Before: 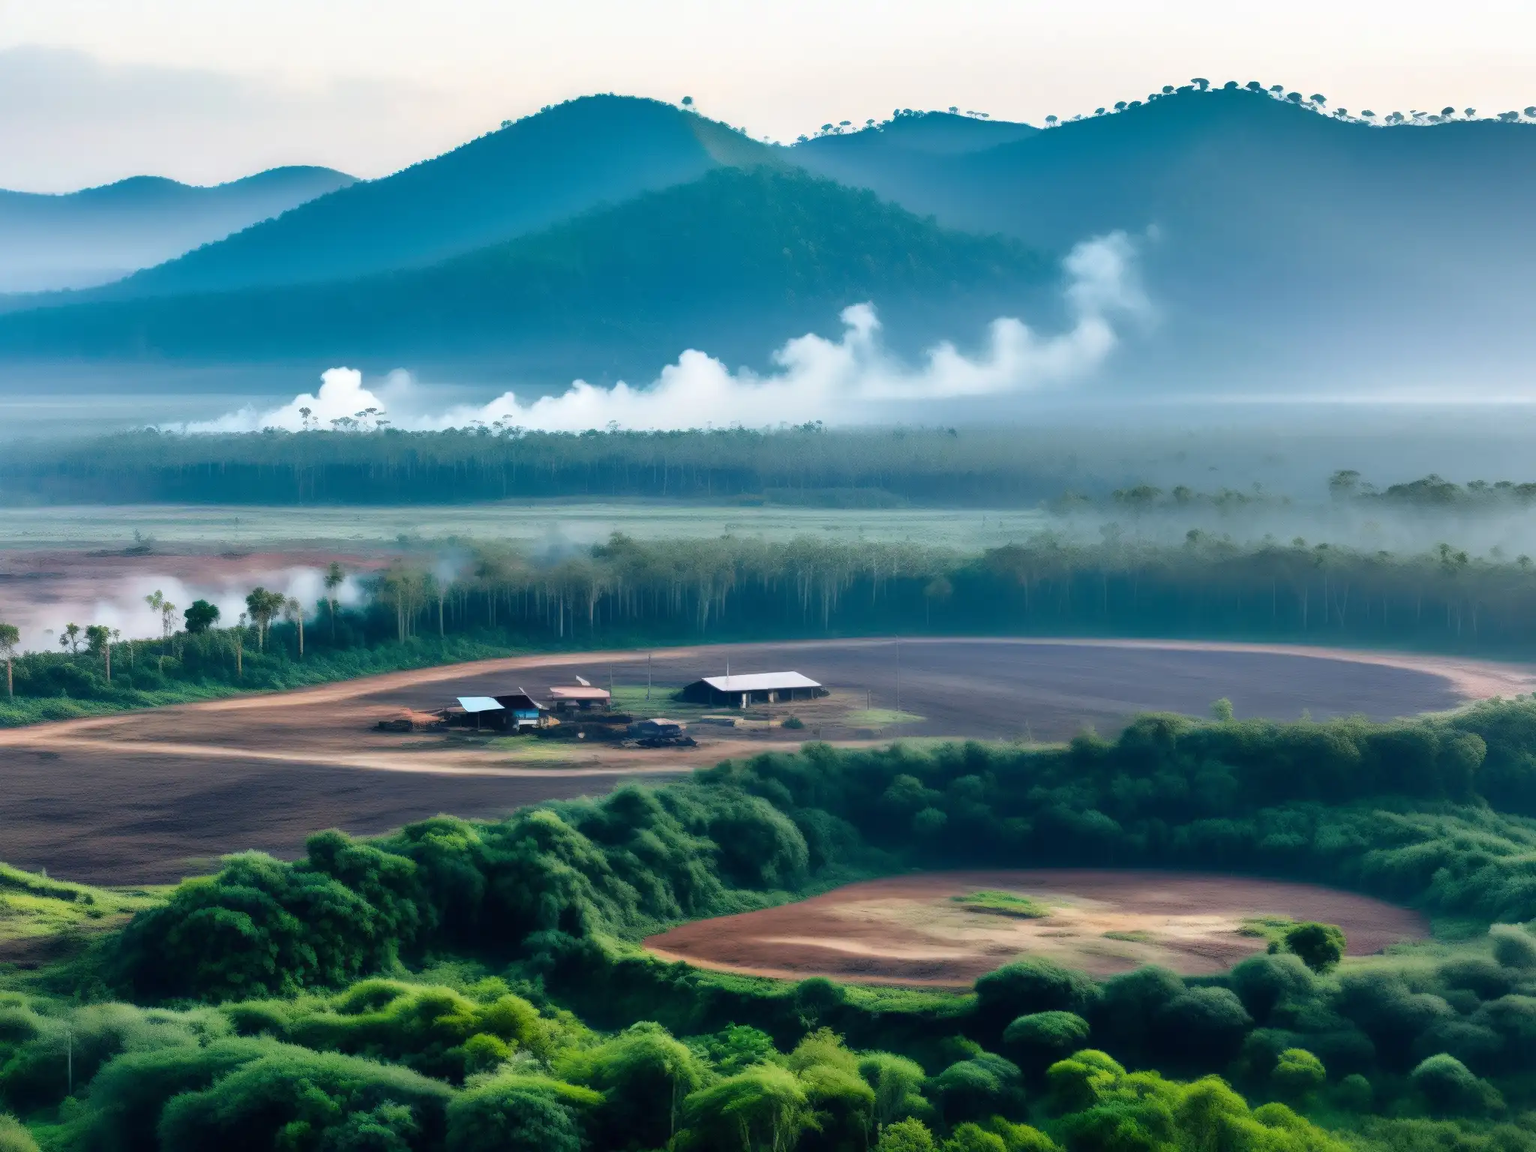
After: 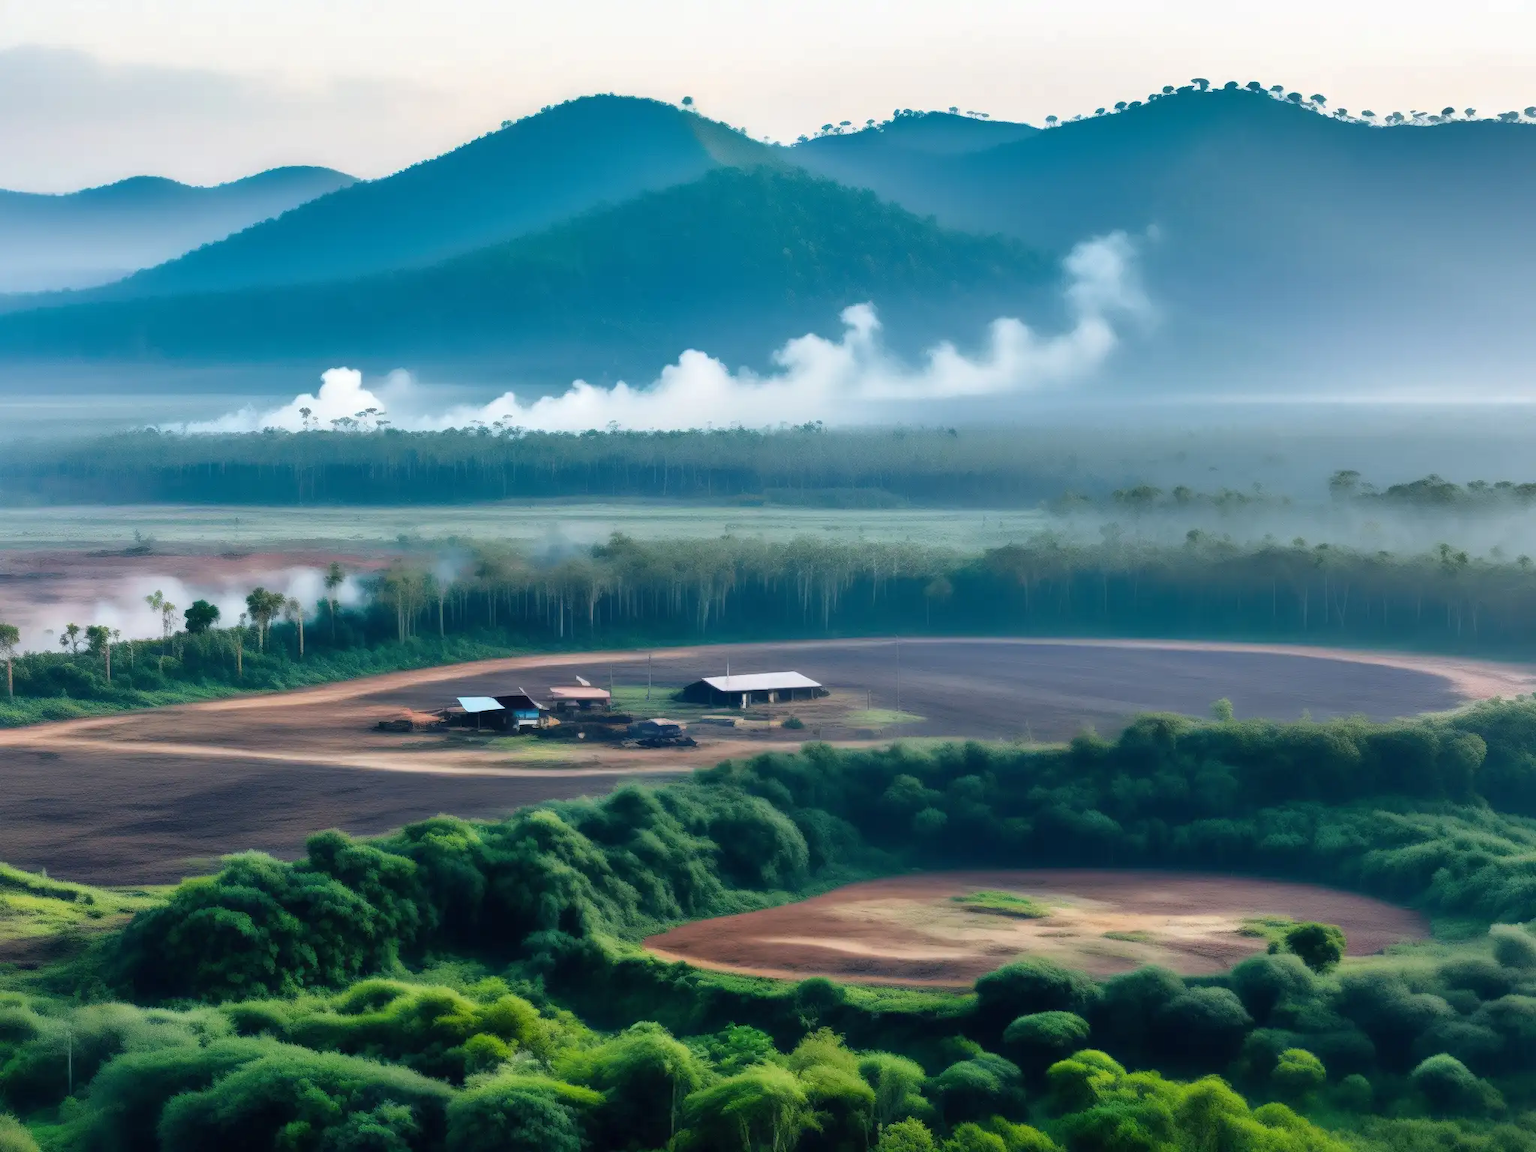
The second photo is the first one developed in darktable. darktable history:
shadows and highlights: shadows 25.36, highlights -24.81
